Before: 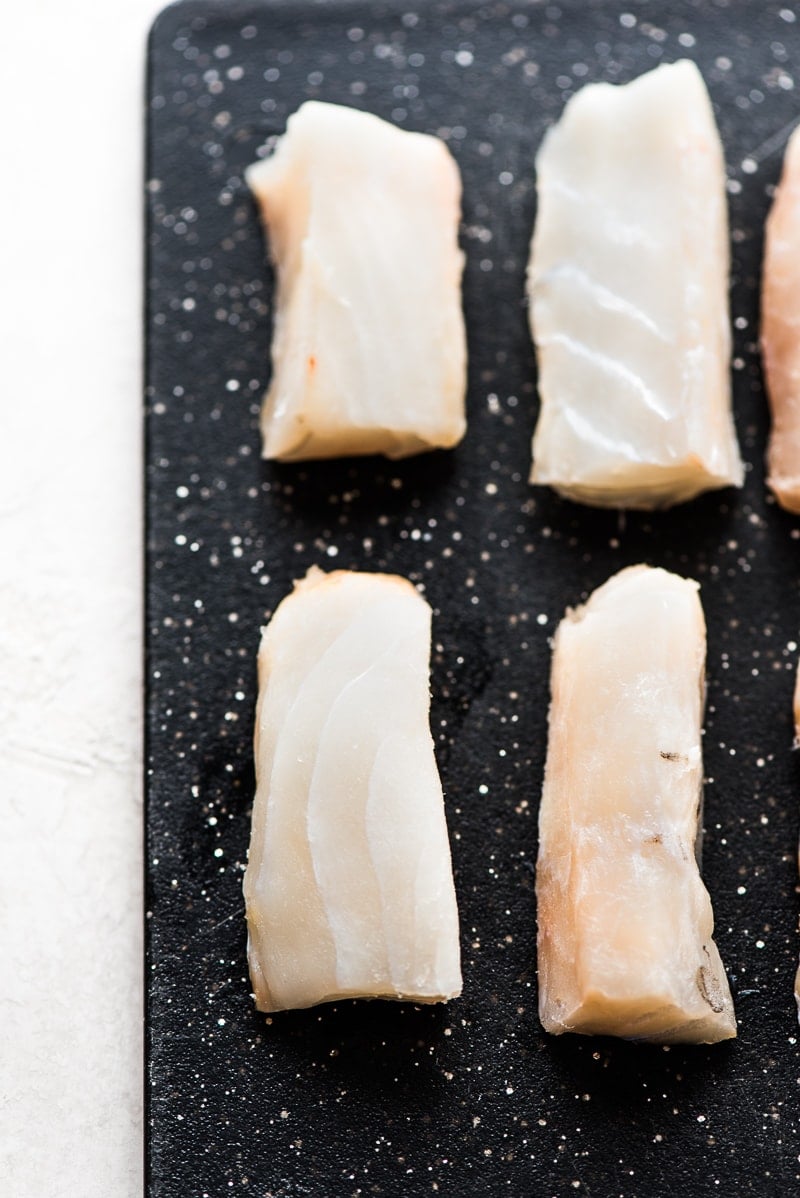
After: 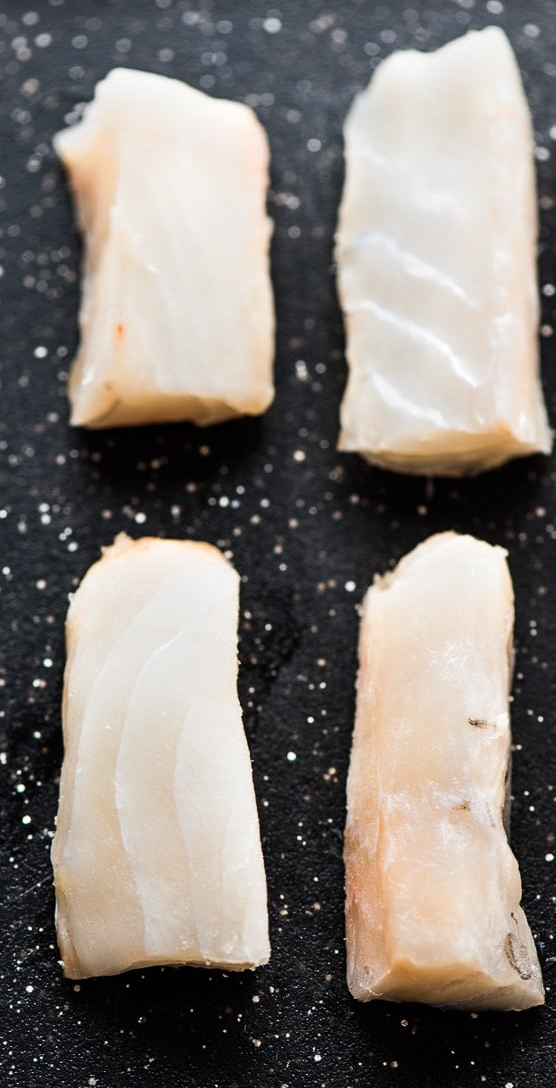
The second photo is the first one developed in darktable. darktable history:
vignetting: brightness -0.167
crop and rotate: left 24.034%, top 2.838%, right 6.406%, bottom 6.299%
